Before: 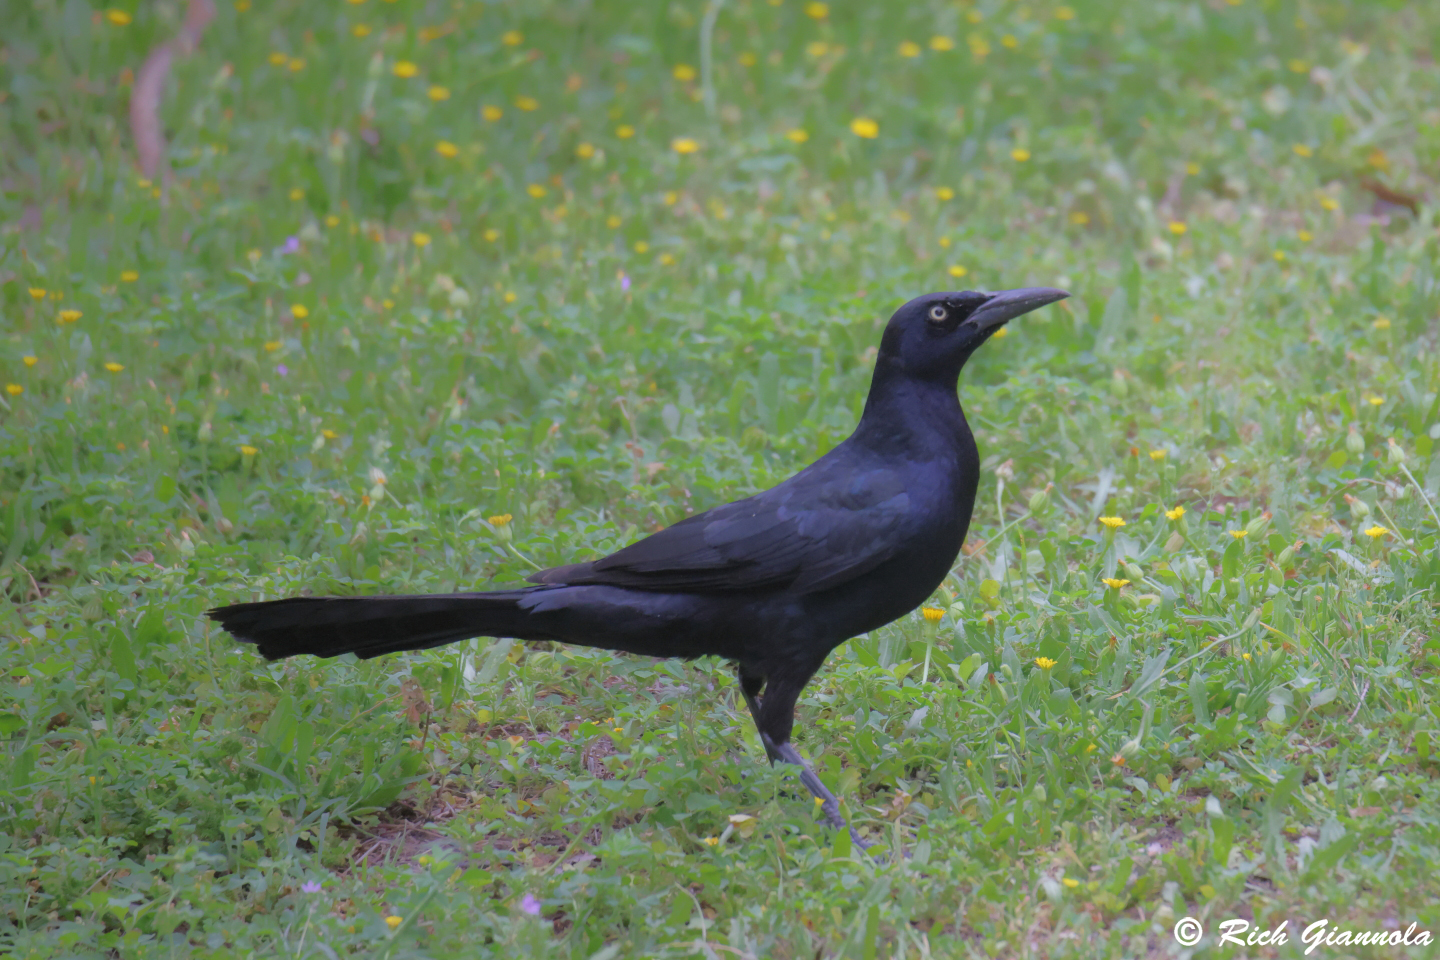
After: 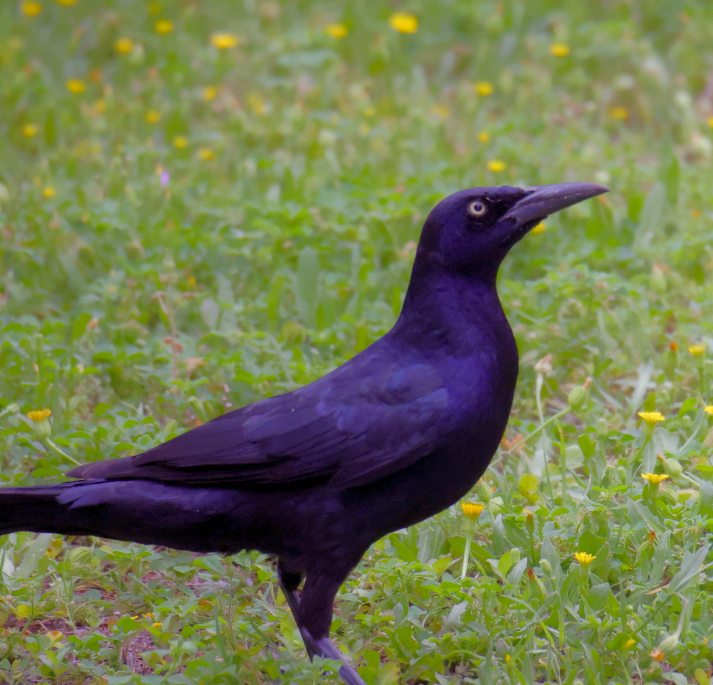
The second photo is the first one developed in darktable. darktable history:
crop: left 32.075%, top 10.976%, right 18.355%, bottom 17.596%
color balance rgb: shadows lift › luminance -21.66%, shadows lift › chroma 8.98%, shadows lift › hue 283.37°, power › chroma 1.05%, power › hue 25.59°, highlights gain › luminance 6.08%, highlights gain › chroma 2.55%, highlights gain › hue 90°, global offset › luminance -0.87%, perceptual saturation grading › global saturation 25%, perceptual saturation grading › highlights -28.39%, perceptual saturation grading › shadows 33.98%
